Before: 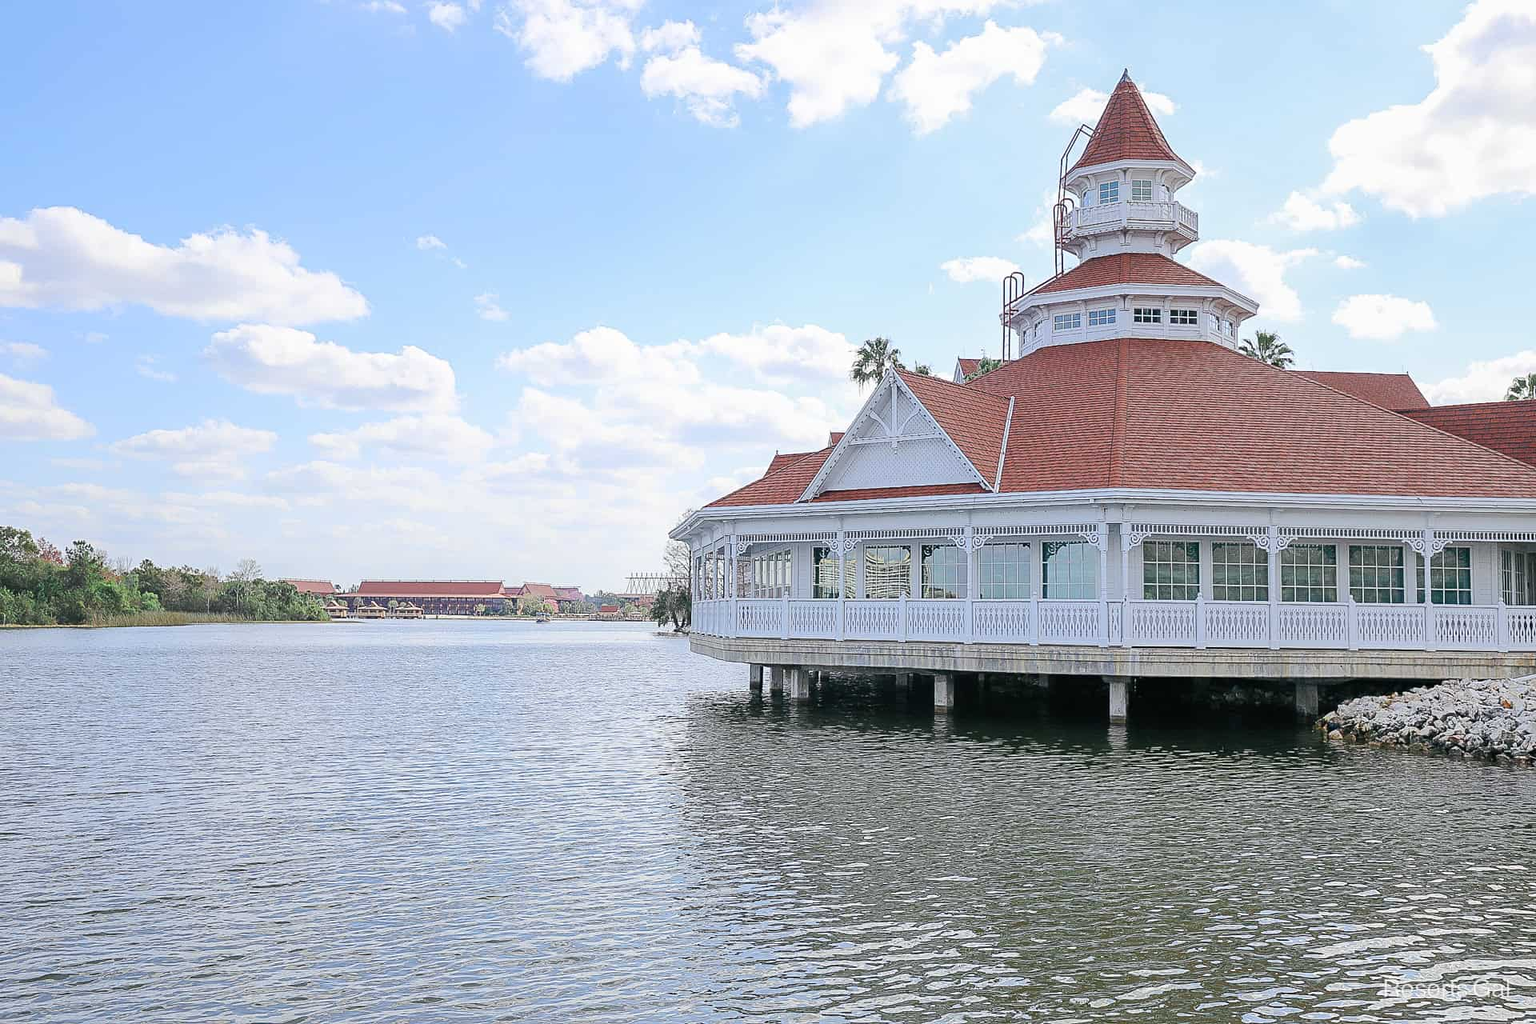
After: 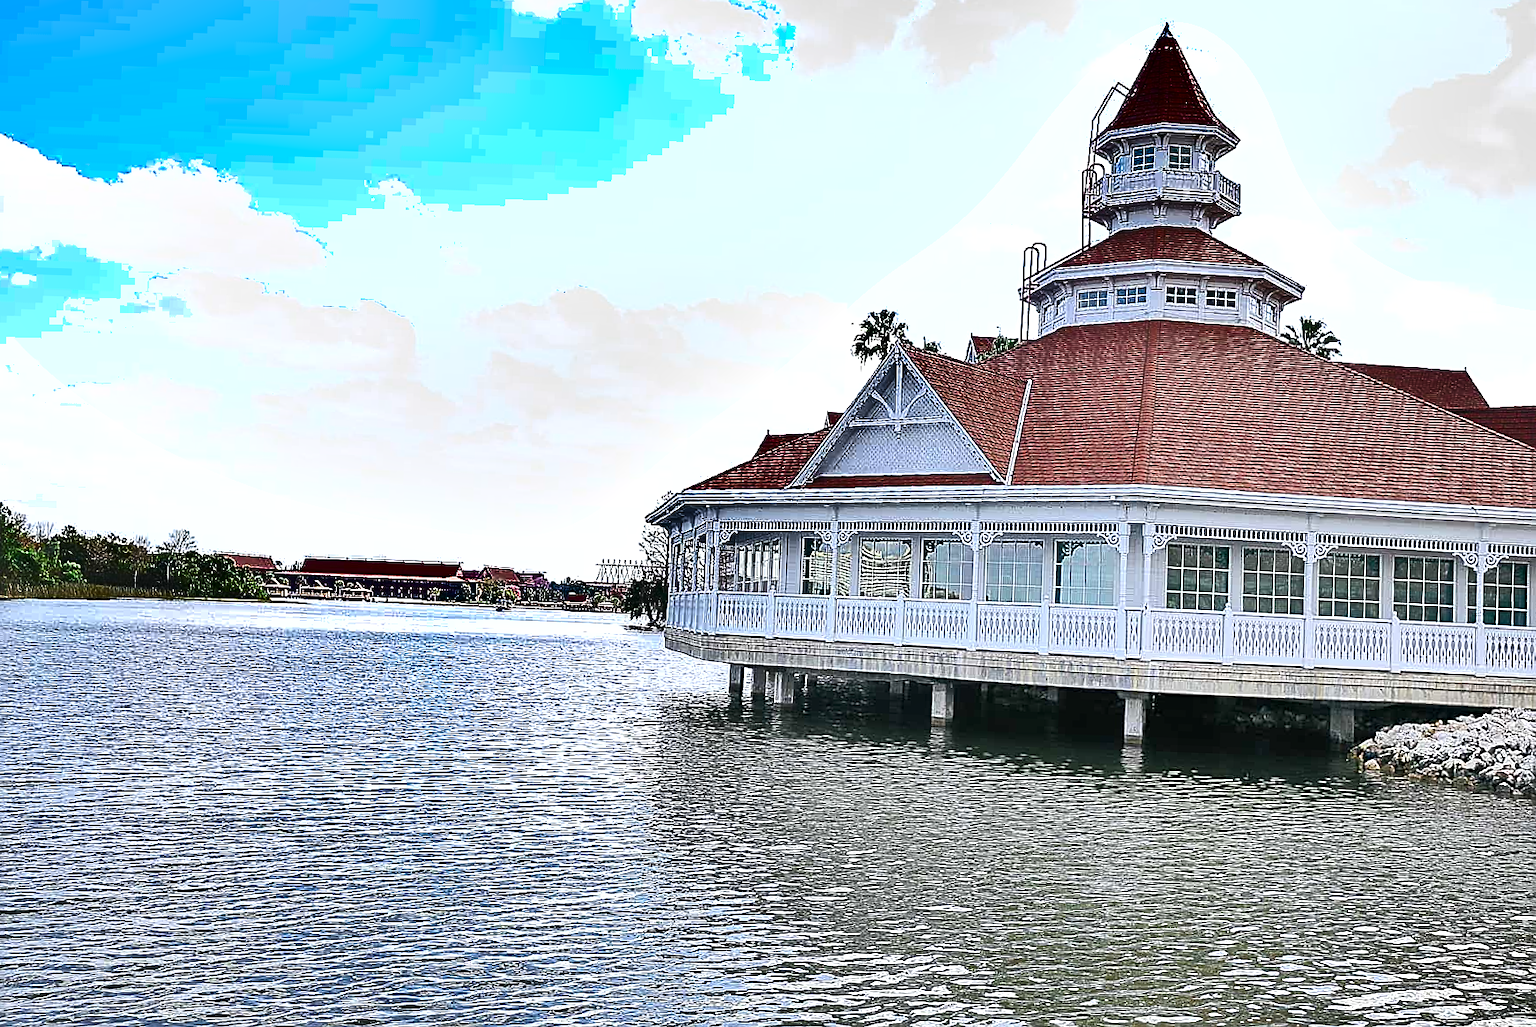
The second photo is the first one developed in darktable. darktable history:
crop and rotate: angle -2.02°, left 3.08%, top 3.665%, right 1.445%, bottom 0.516%
exposure: exposure 0.609 EV, compensate highlight preservation false
sharpen: on, module defaults
shadows and highlights: shadows 24.38, highlights -77.14, soften with gaussian
